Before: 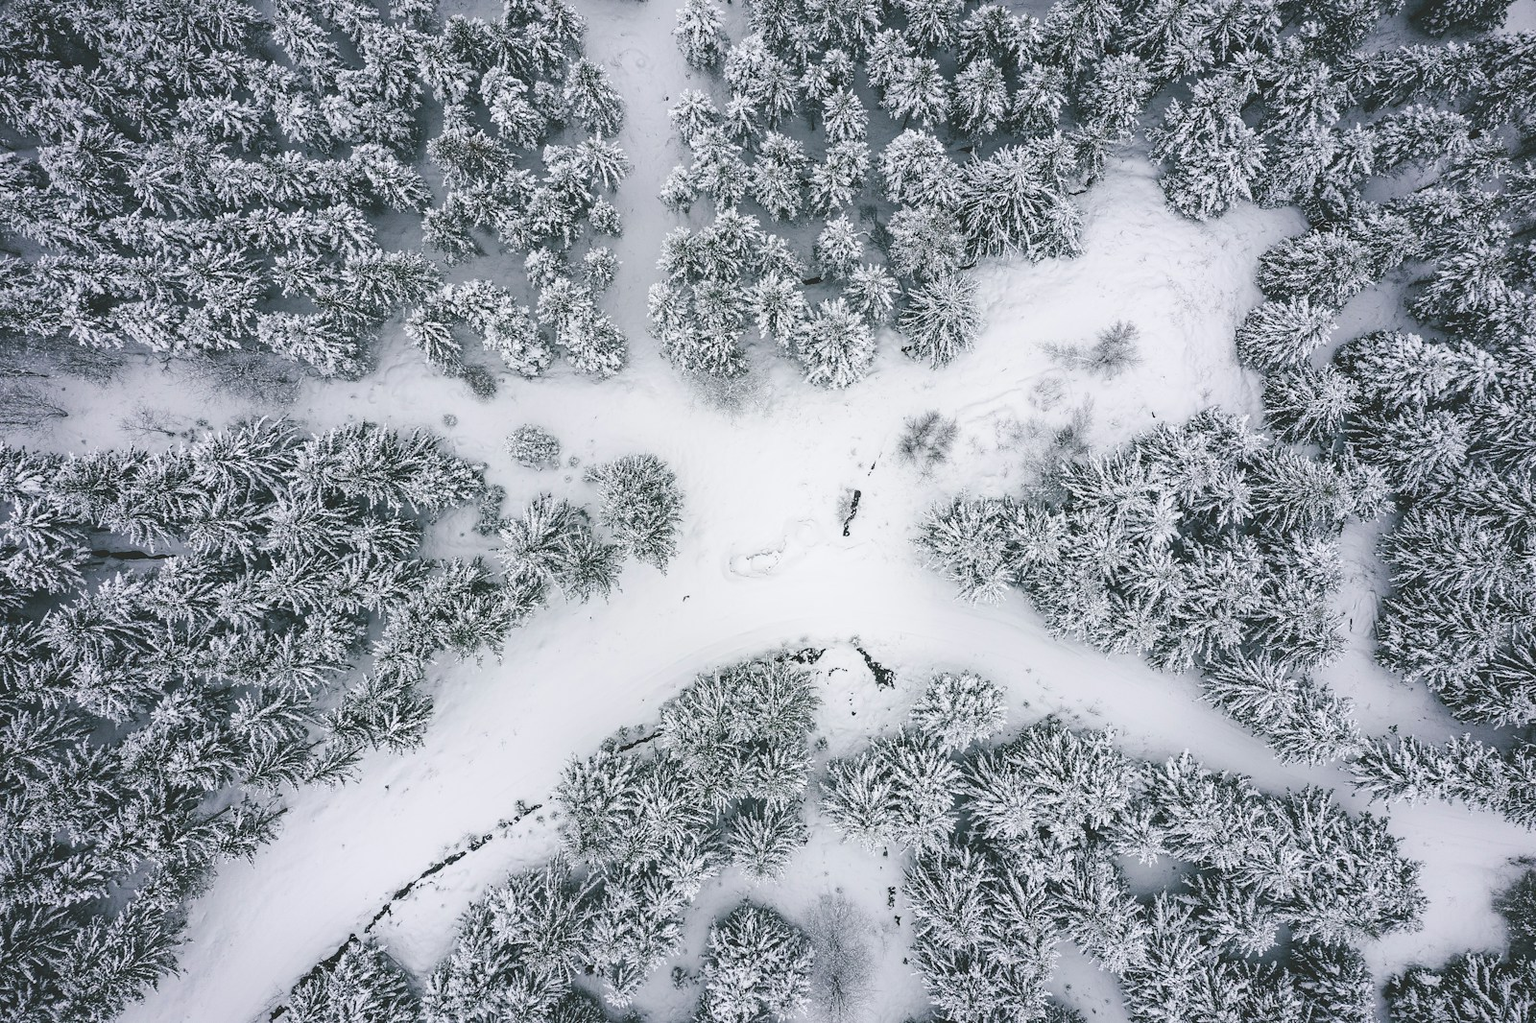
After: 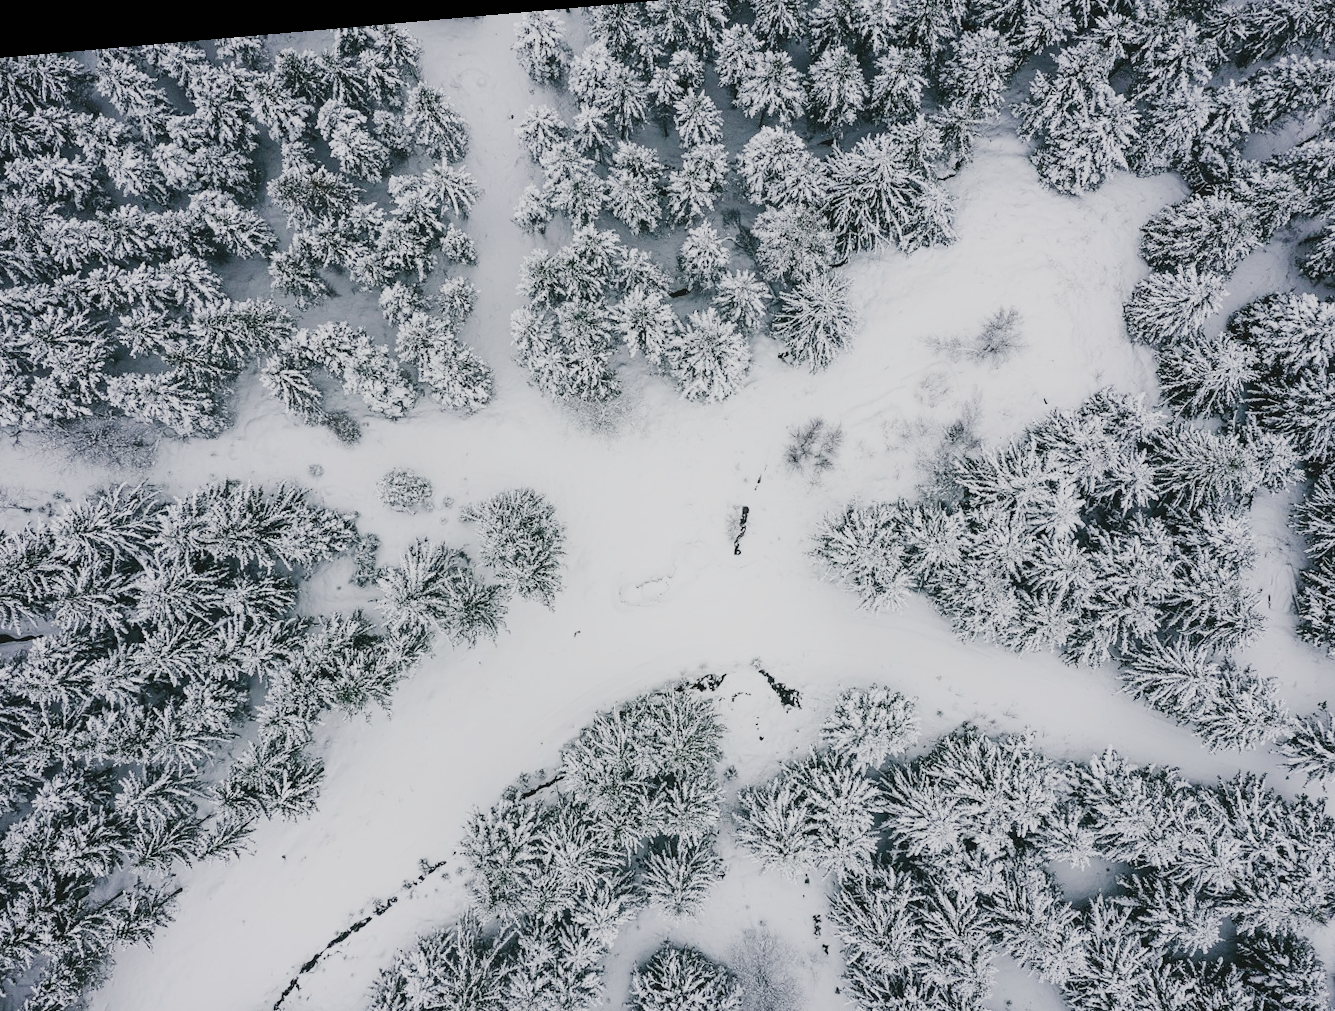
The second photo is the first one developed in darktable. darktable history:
crop: left 11.225%, top 5.381%, right 9.565%, bottom 10.314%
sigmoid: skew -0.2, preserve hue 0%, red attenuation 0.1, red rotation 0.035, green attenuation 0.1, green rotation -0.017, blue attenuation 0.15, blue rotation -0.052, base primaries Rec2020
rotate and perspective: rotation -4.98°, automatic cropping off
